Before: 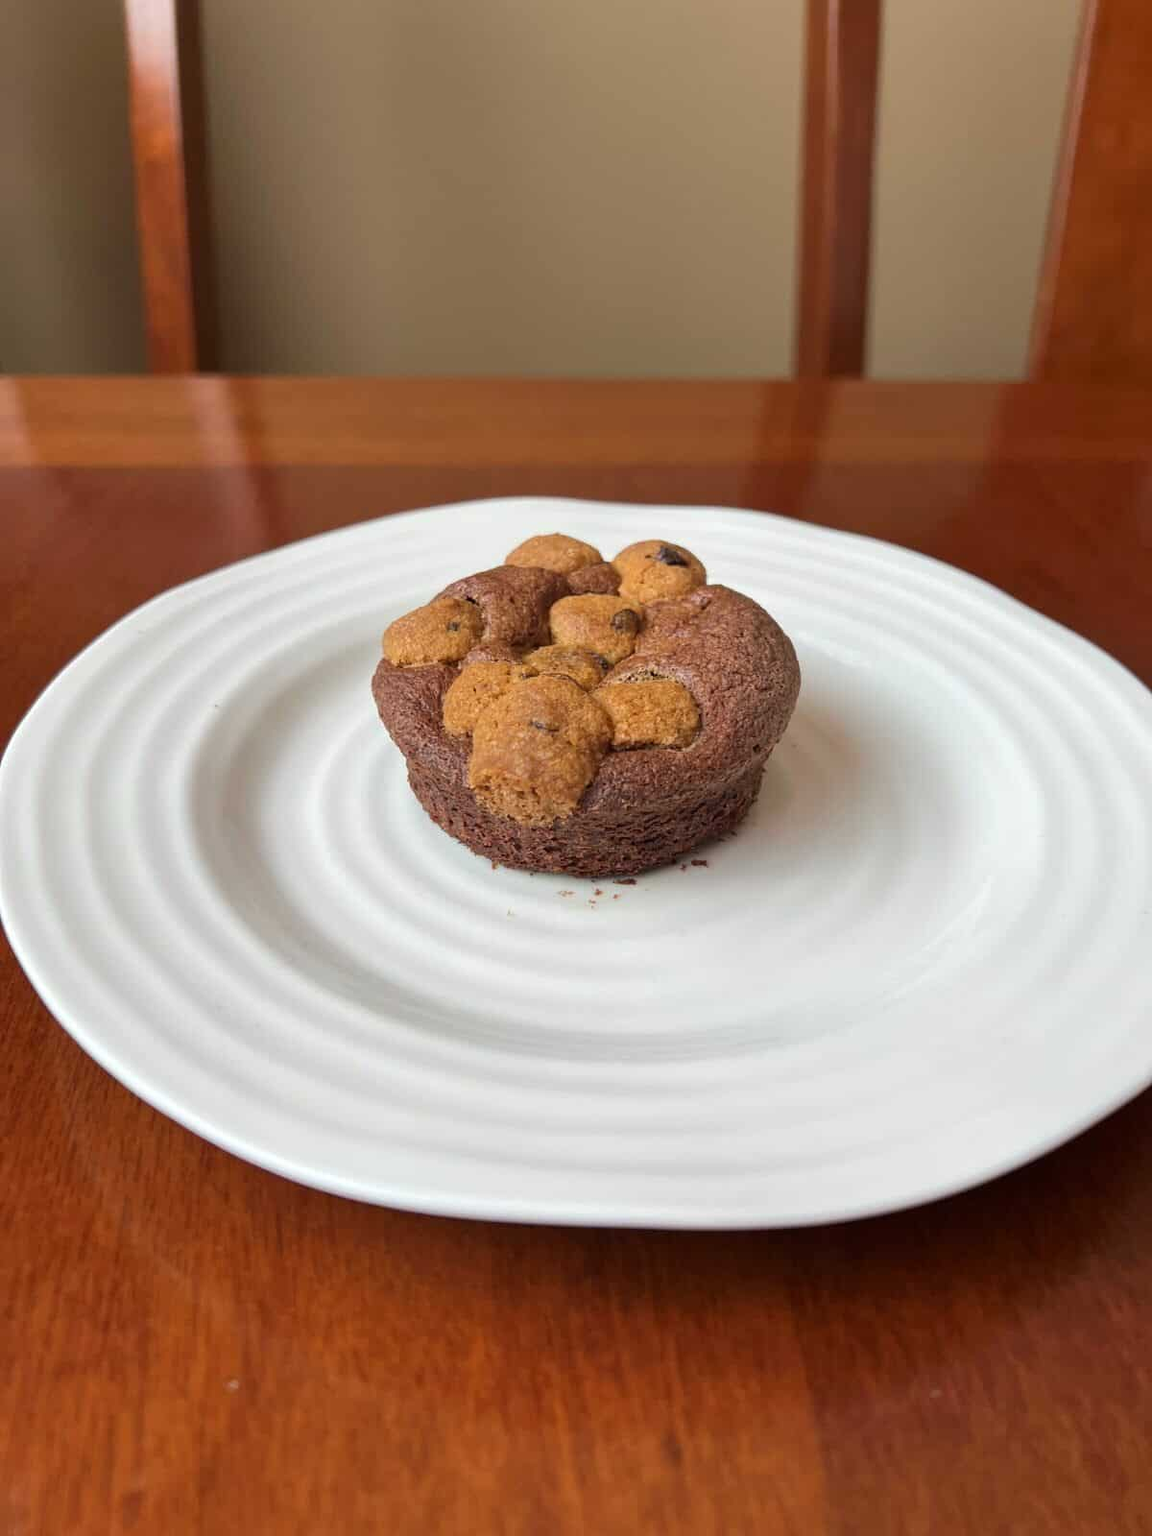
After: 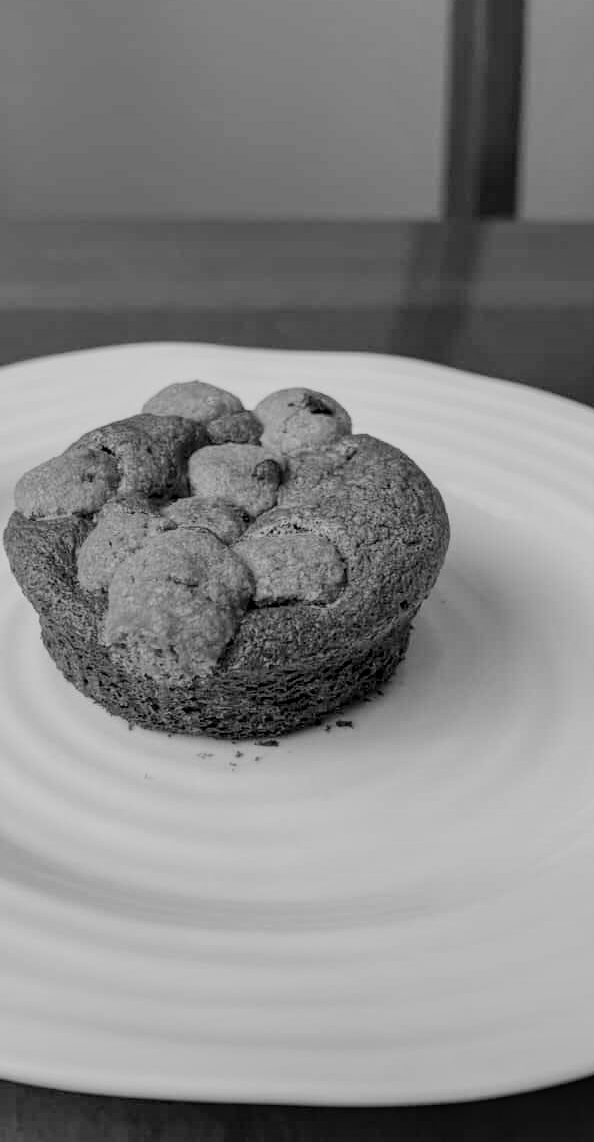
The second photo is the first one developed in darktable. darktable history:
crop: left 32.075%, top 10.976%, right 18.355%, bottom 17.596%
local contrast: highlights 25%, detail 130%
monochrome: on, module defaults
filmic rgb: black relative exposure -6.98 EV, white relative exposure 5.63 EV, hardness 2.86
